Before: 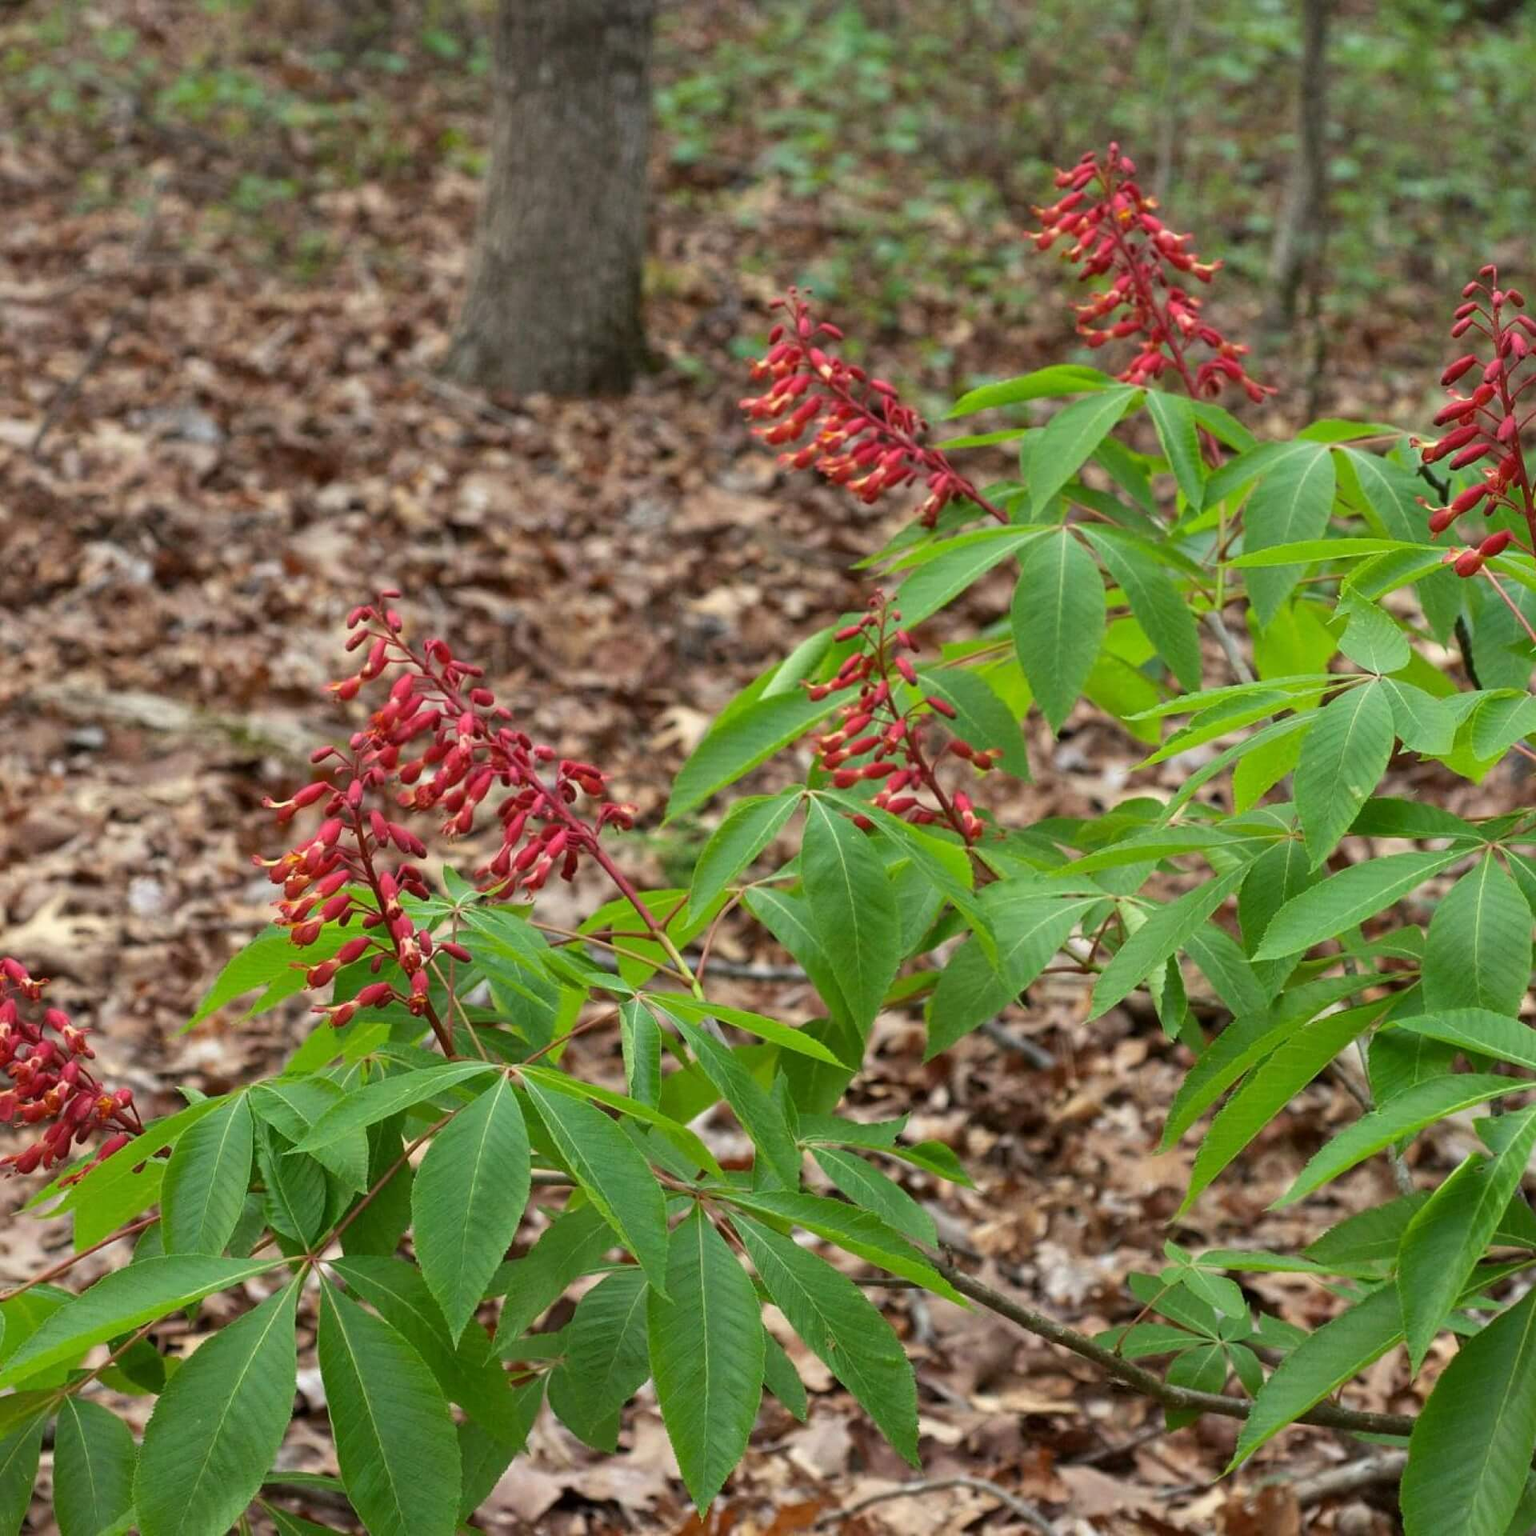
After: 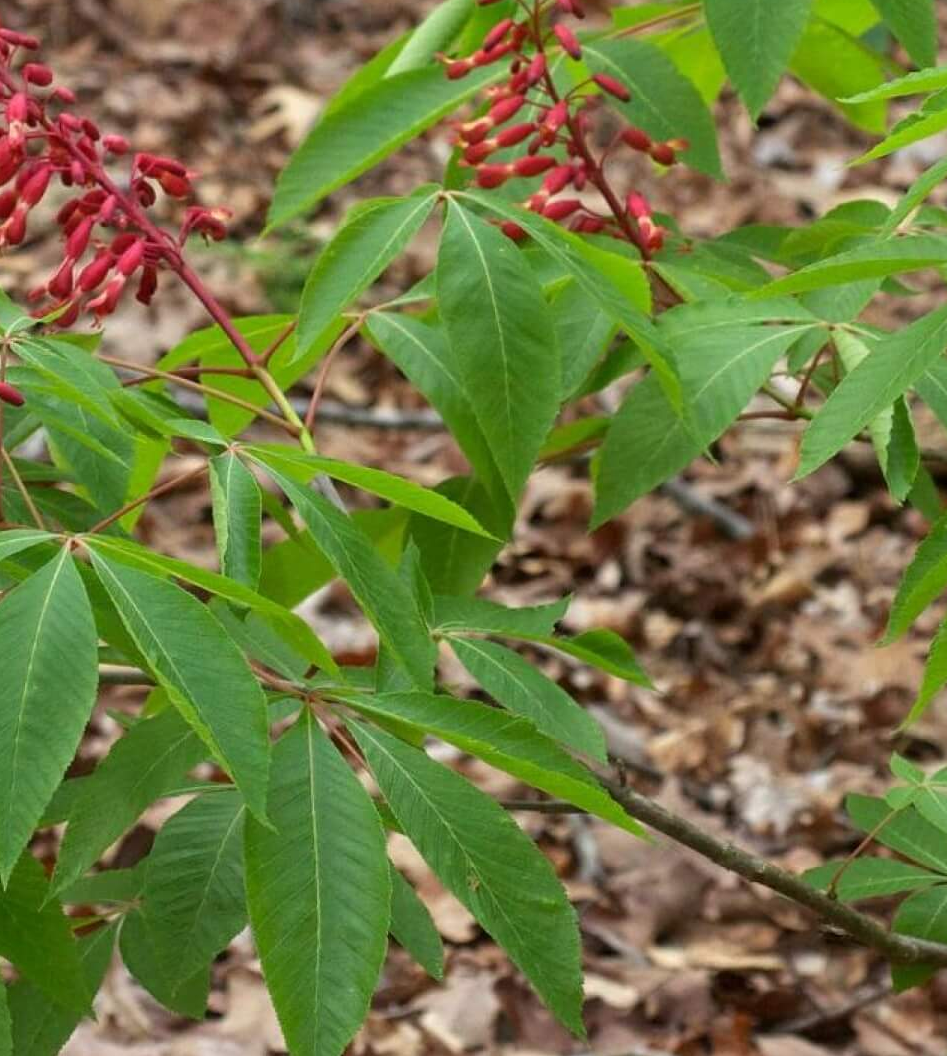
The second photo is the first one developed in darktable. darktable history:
crop: left 29.451%, top 41.515%, right 21.221%, bottom 3.478%
